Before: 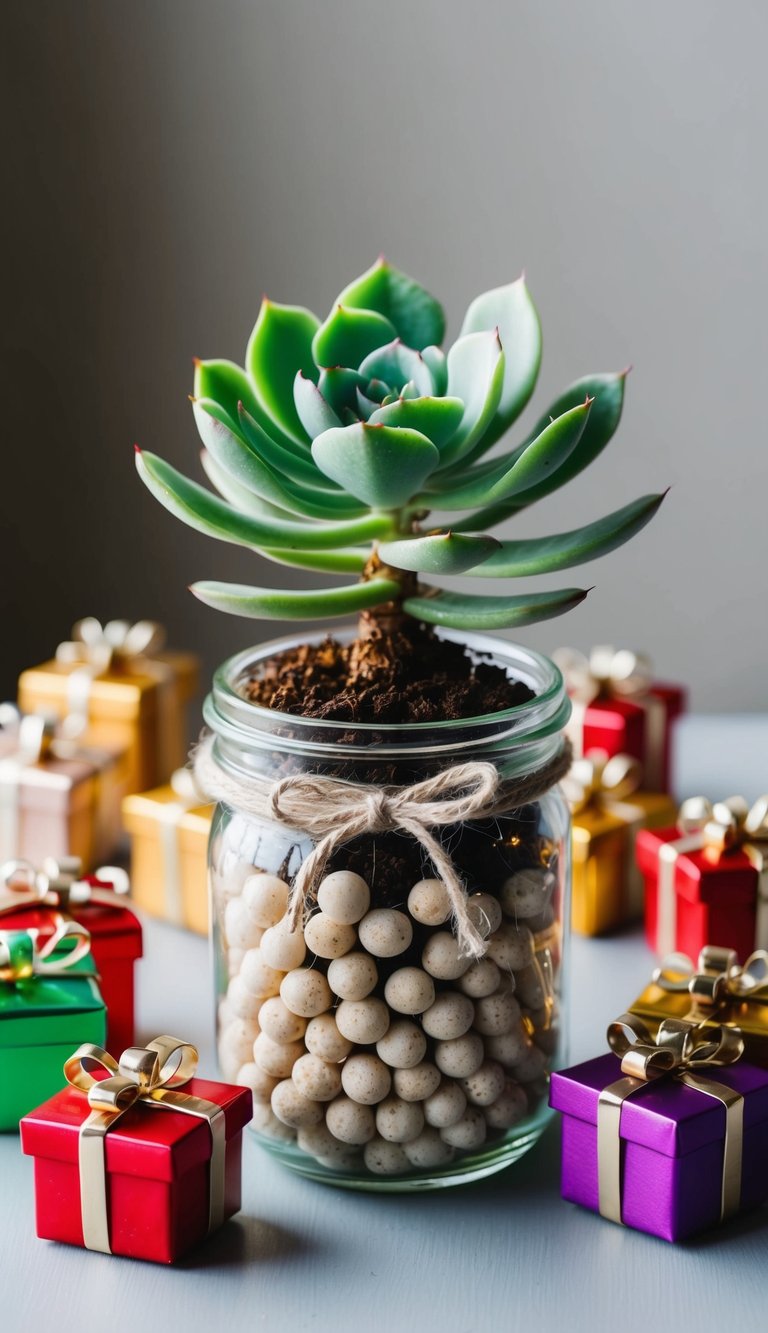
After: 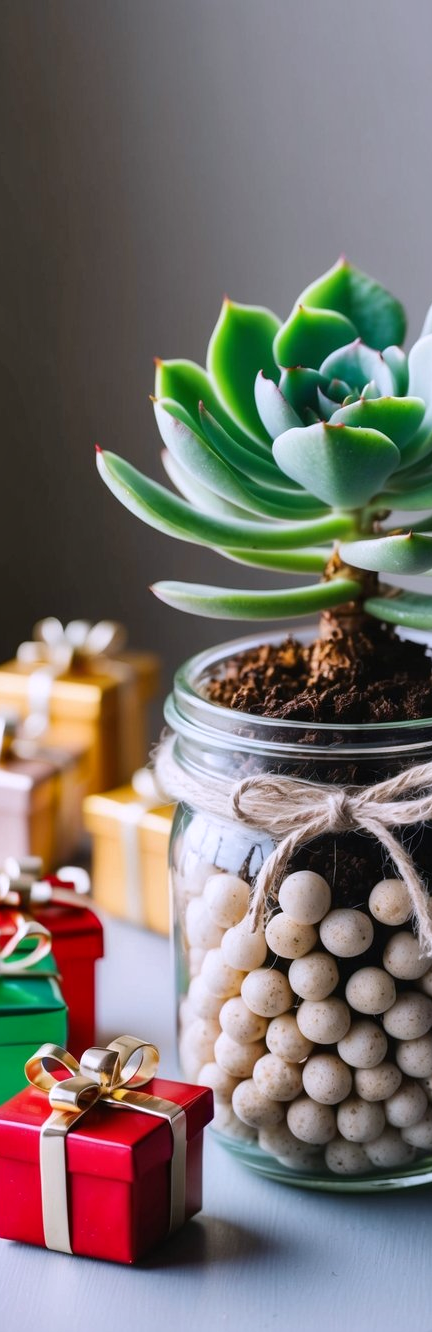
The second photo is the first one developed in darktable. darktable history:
shadows and highlights: soften with gaussian
white balance: red 1.004, blue 1.096
crop: left 5.114%, right 38.589%
